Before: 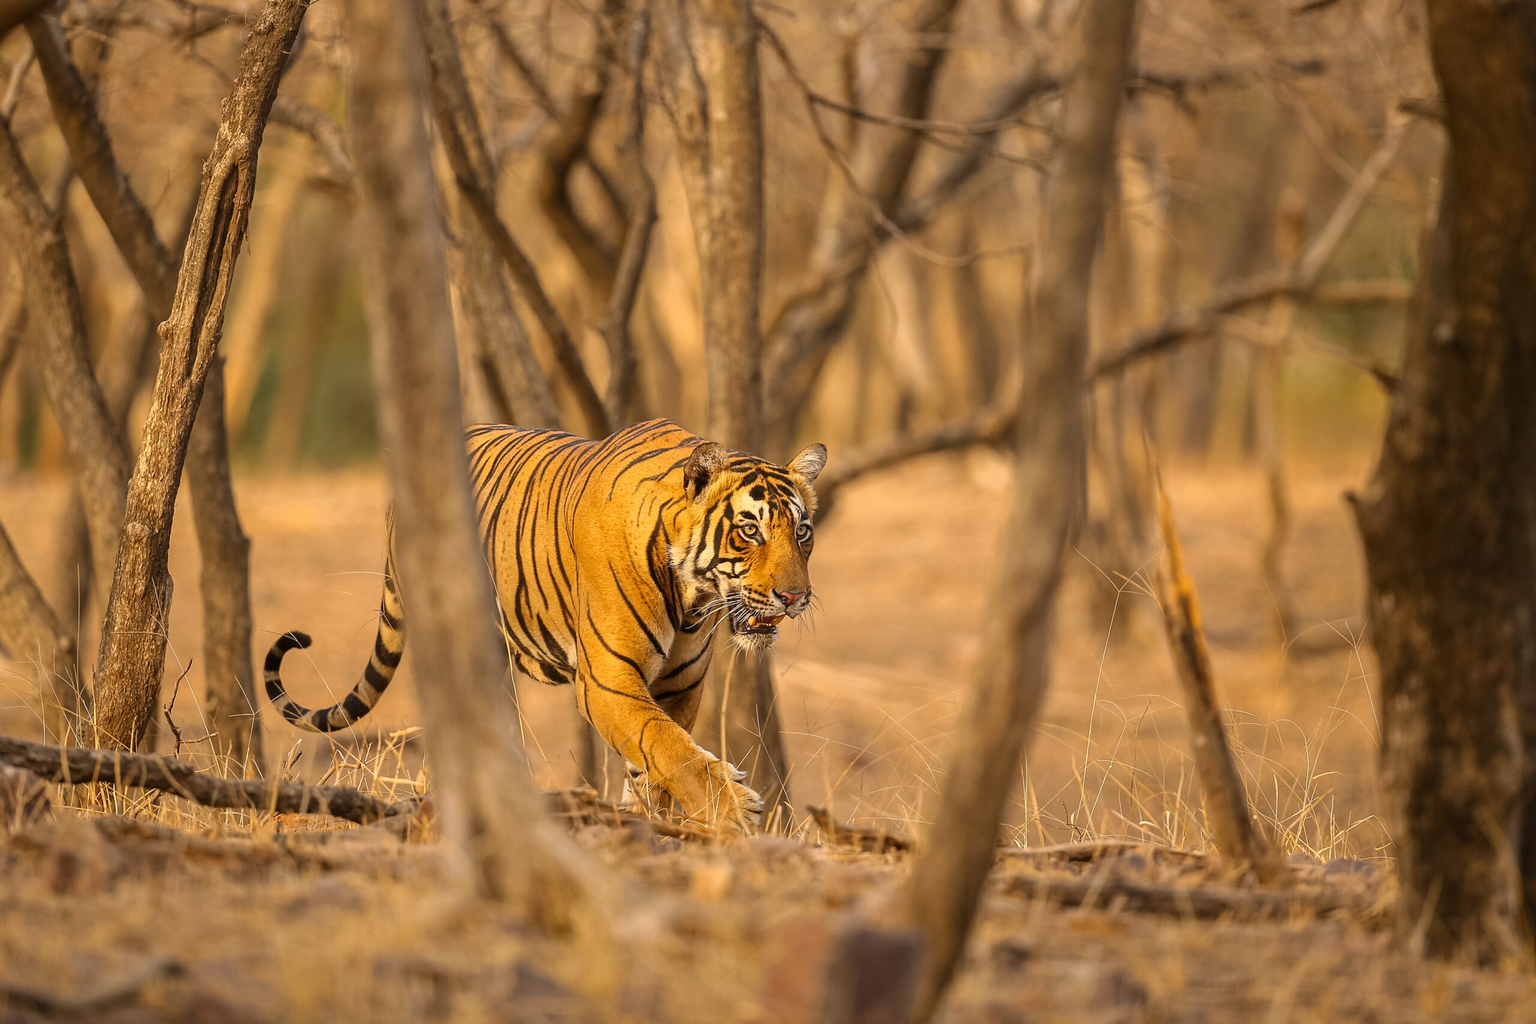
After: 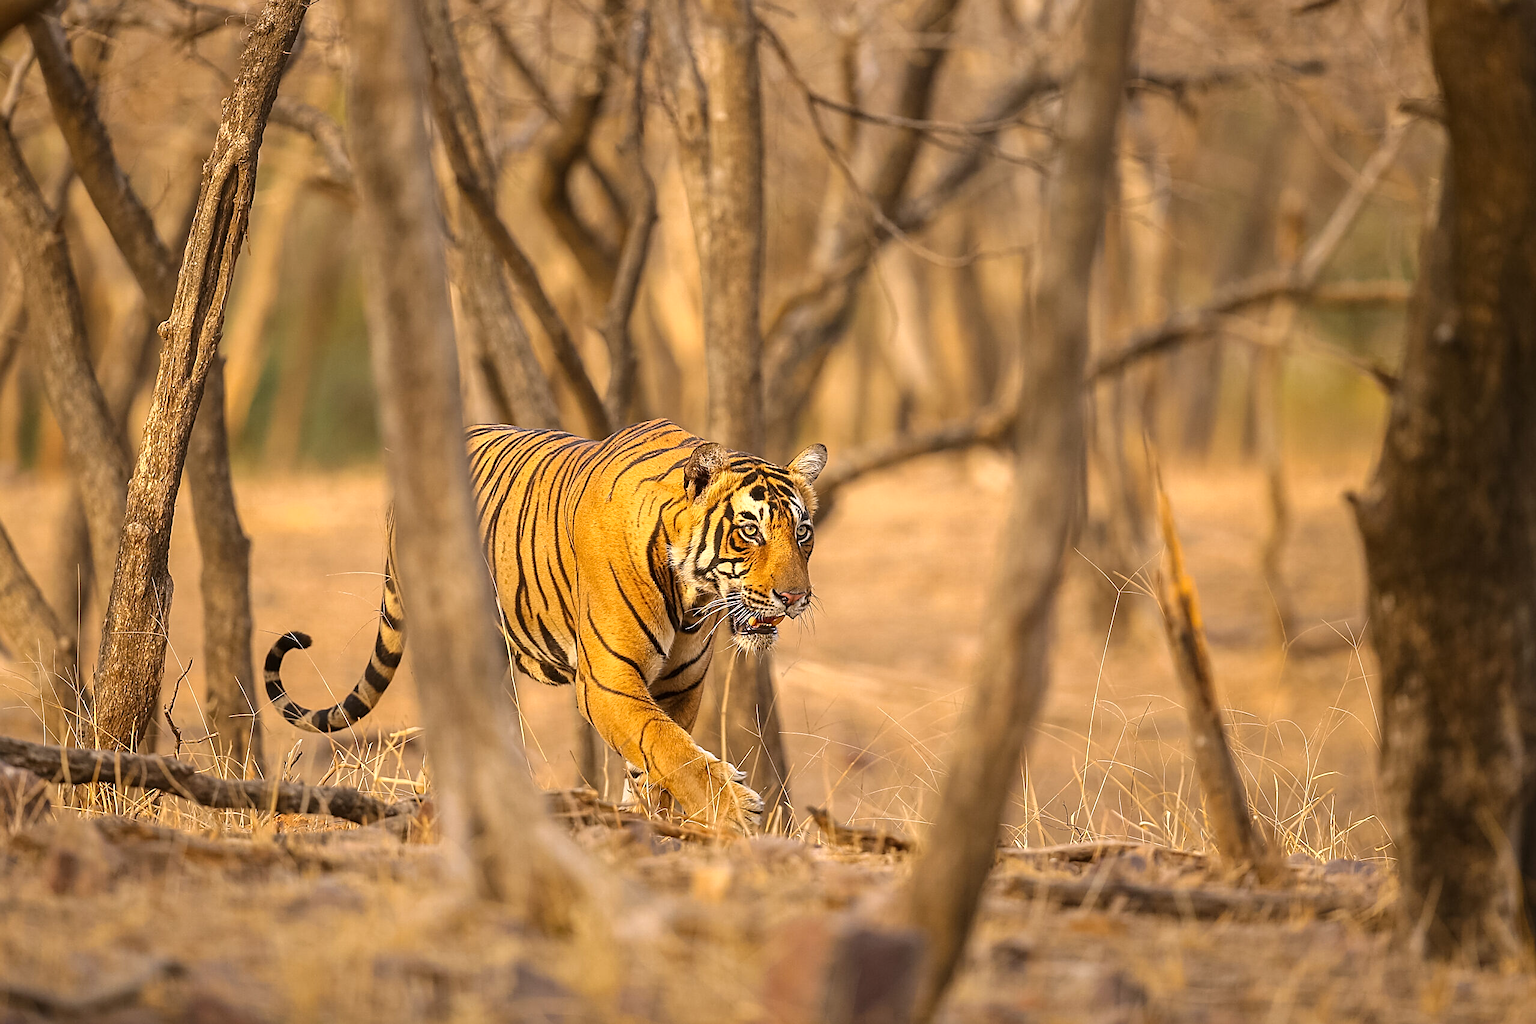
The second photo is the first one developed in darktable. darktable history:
sharpen: on, module defaults
exposure: black level correction 0, exposure 0.95 EV, compensate exposure bias true, compensate highlight preservation false
white balance: red 0.984, blue 1.059
